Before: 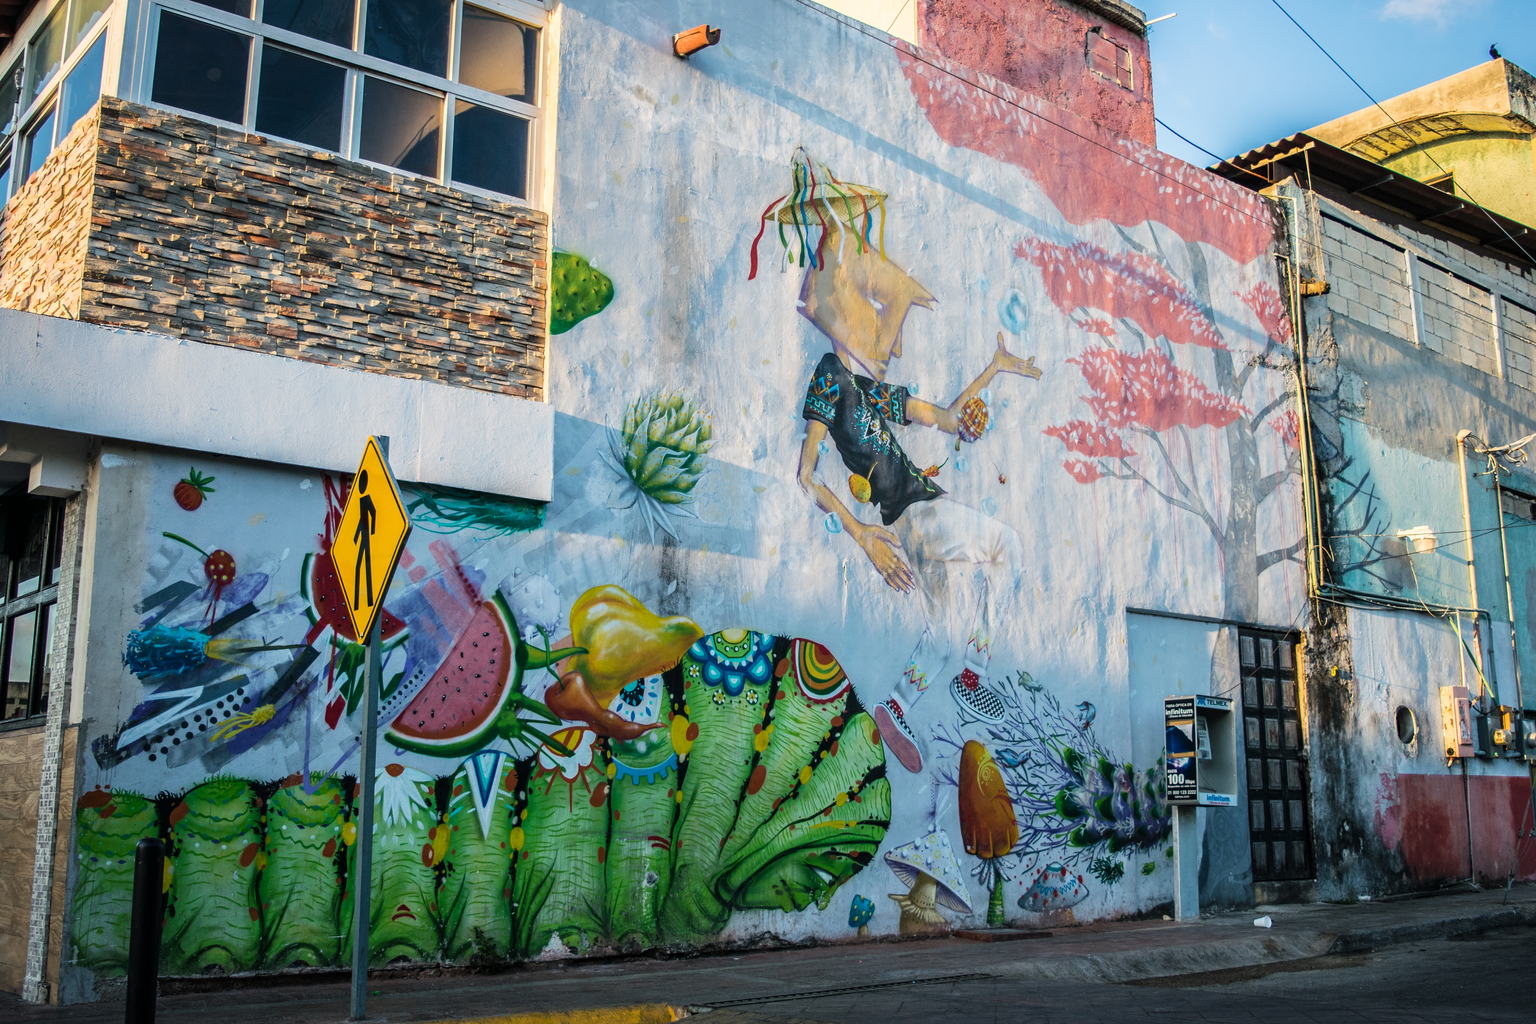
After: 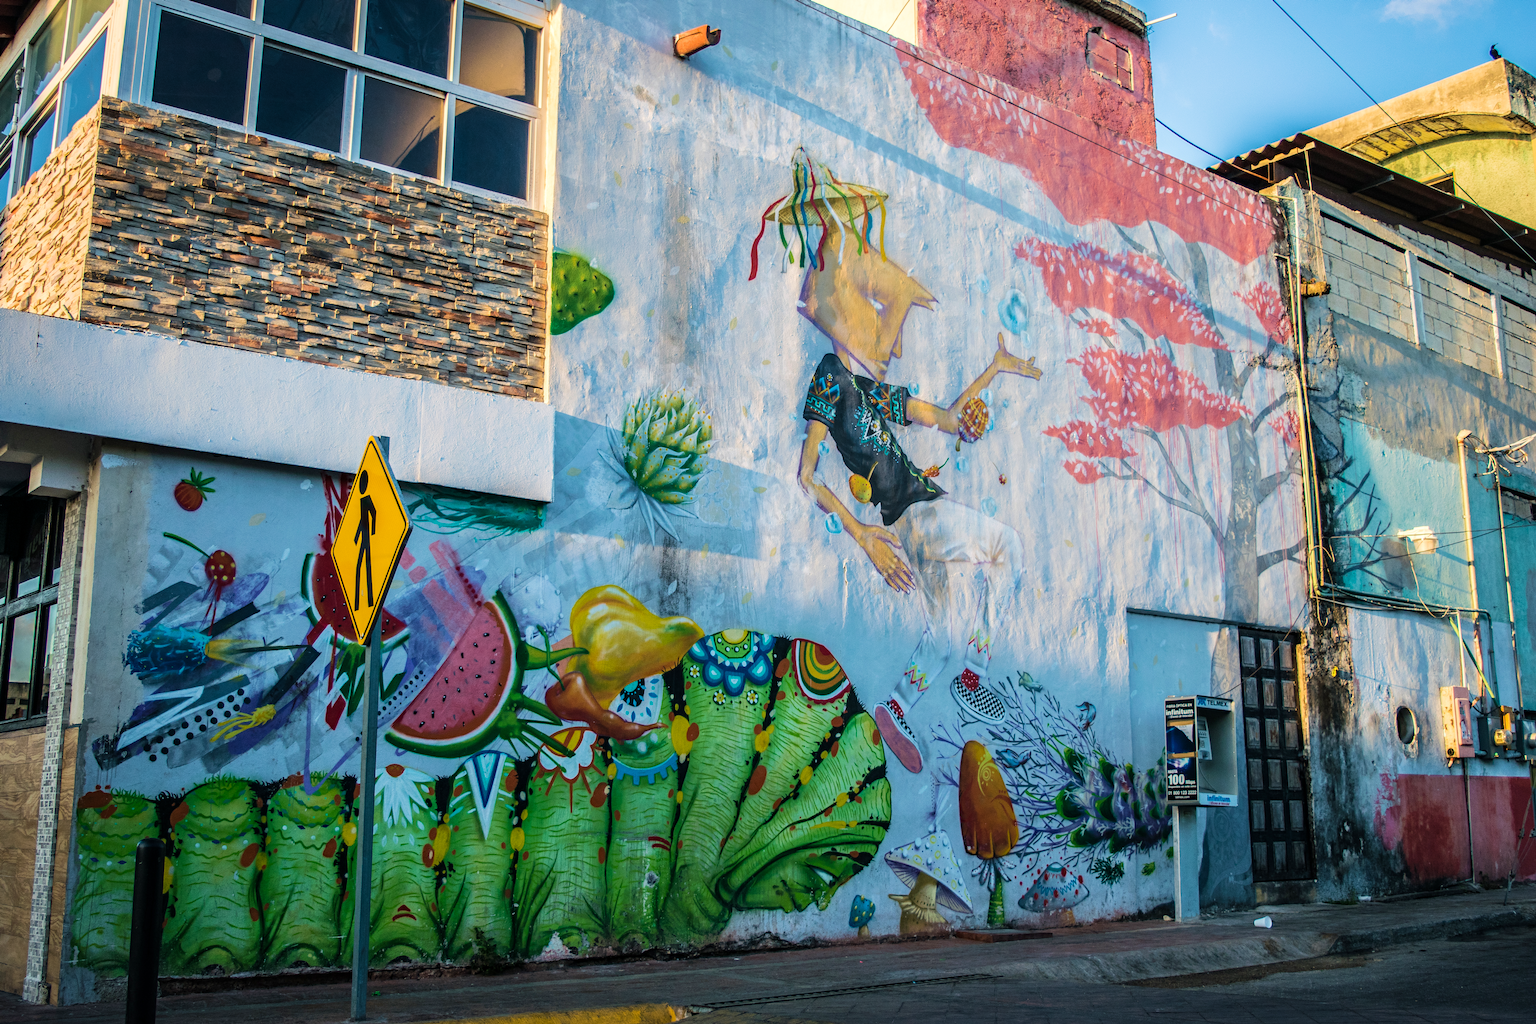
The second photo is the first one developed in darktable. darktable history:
haze removal: compatibility mode true
velvia: strength 27.53%
